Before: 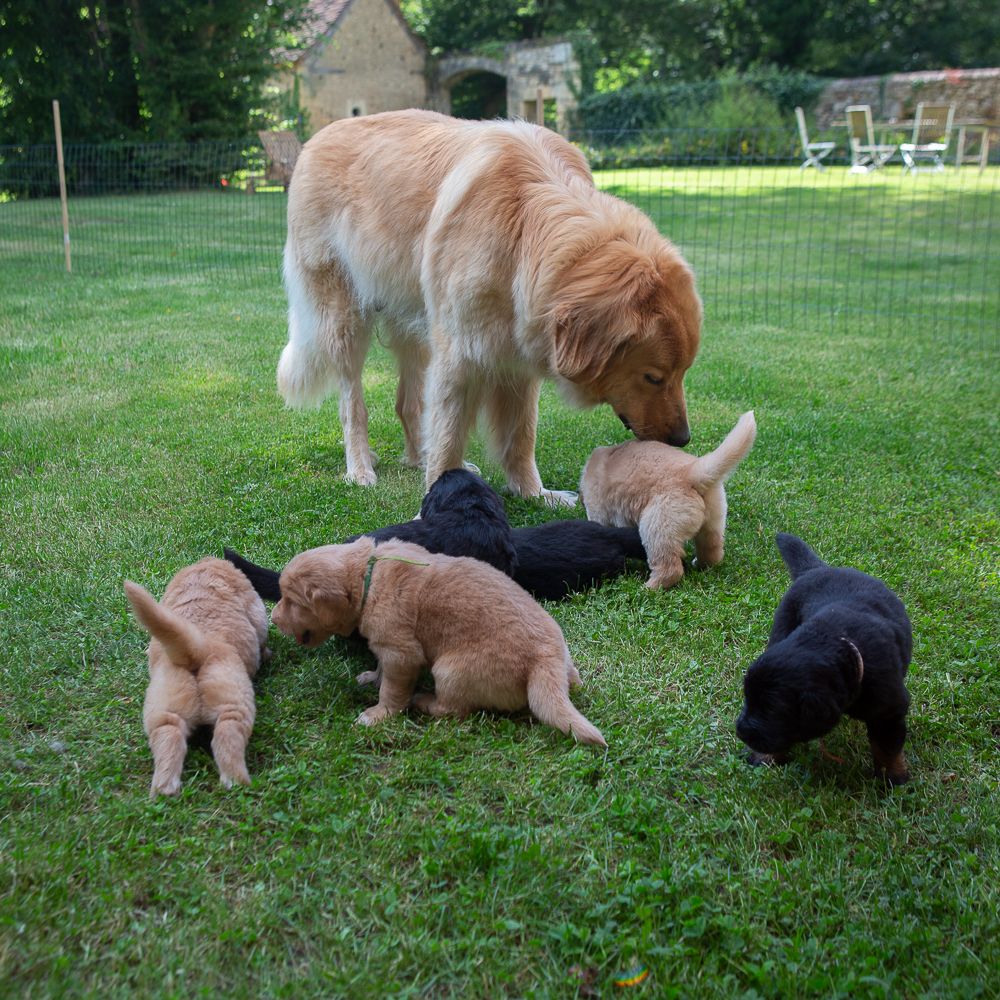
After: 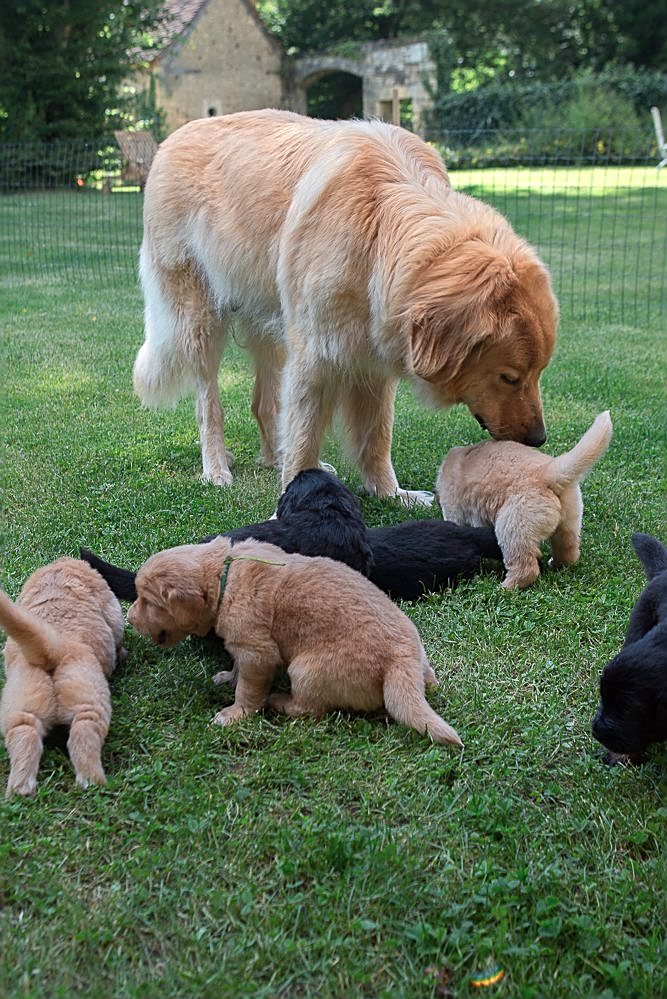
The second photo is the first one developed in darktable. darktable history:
crop and rotate: left 14.457%, right 18.809%
tone equalizer: luminance estimator HSV value / RGB max
sharpen: on, module defaults
color zones: curves: ch0 [(0.018, 0.548) (0.197, 0.654) (0.425, 0.447) (0.605, 0.658) (0.732, 0.579)]; ch1 [(0.105, 0.531) (0.224, 0.531) (0.386, 0.39) (0.618, 0.456) (0.732, 0.456) (0.956, 0.421)]; ch2 [(0.039, 0.583) (0.215, 0.465) (0.399, 0.544) (0.465, 0.548) (0.614, 0.447) (0.724, 0.43) (0.882, 0.623) (0.956, 0.632)]
